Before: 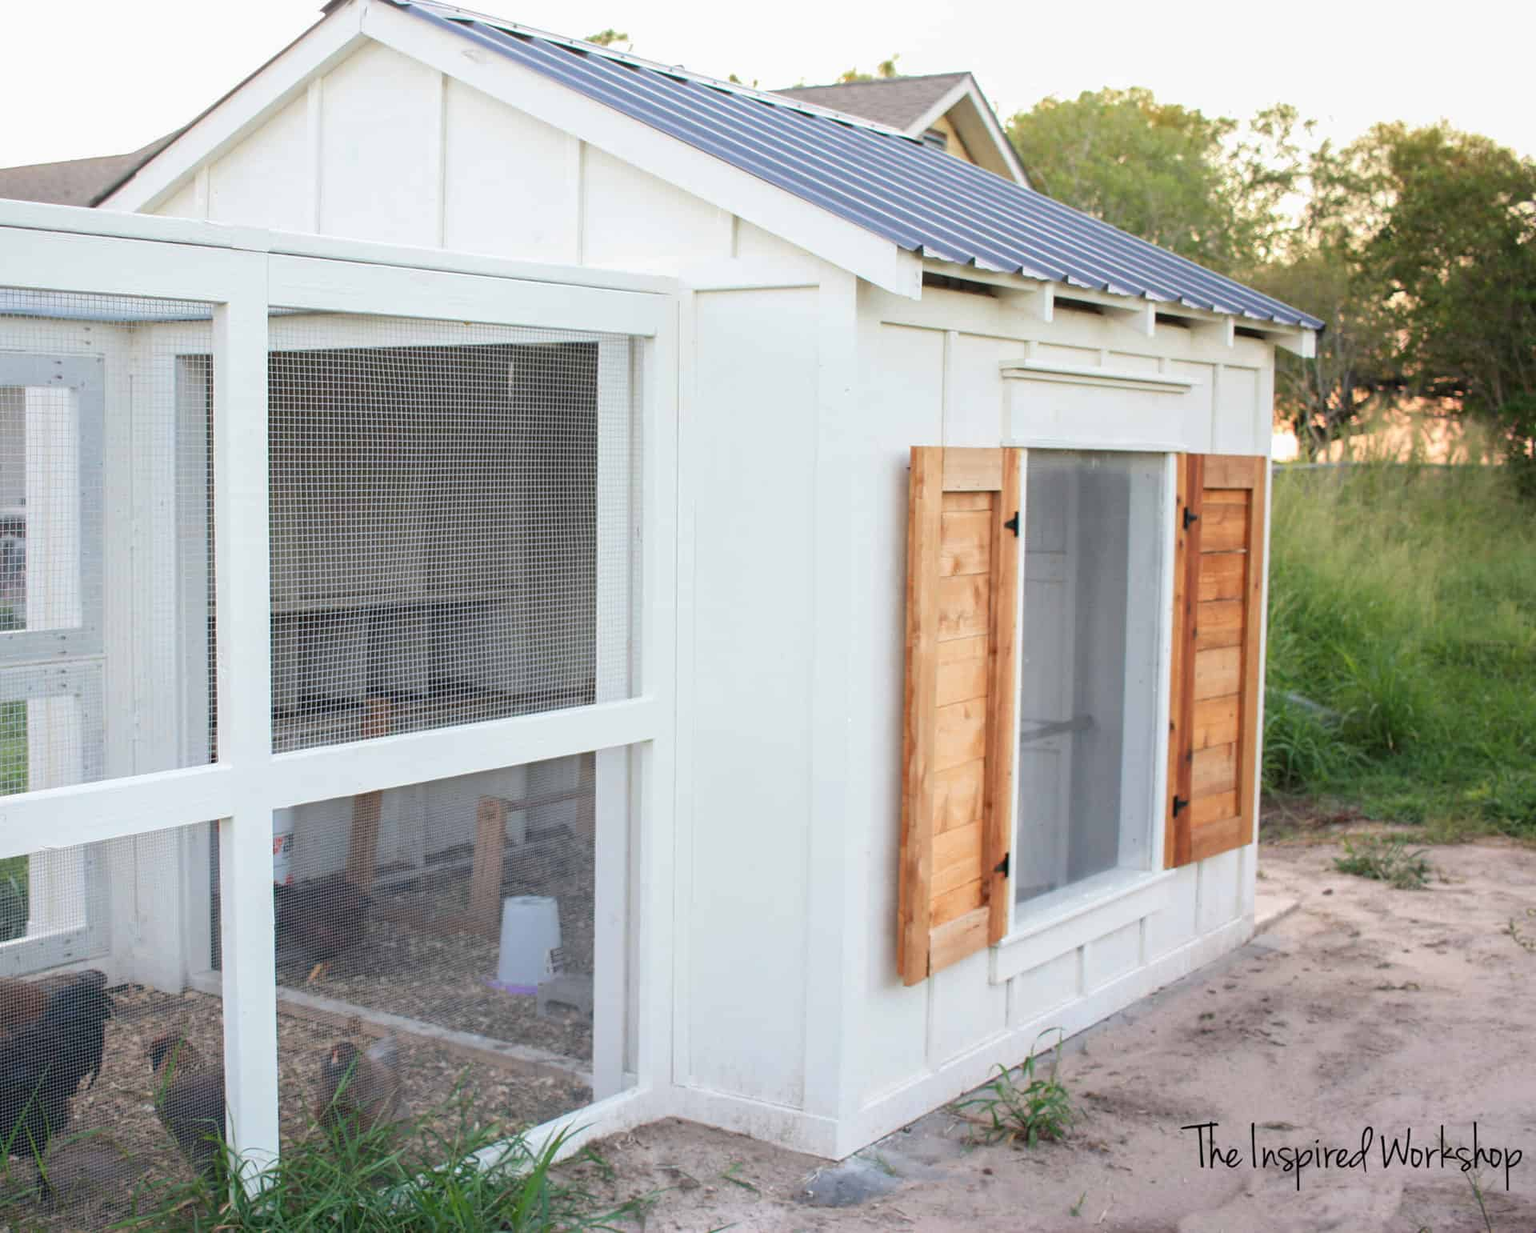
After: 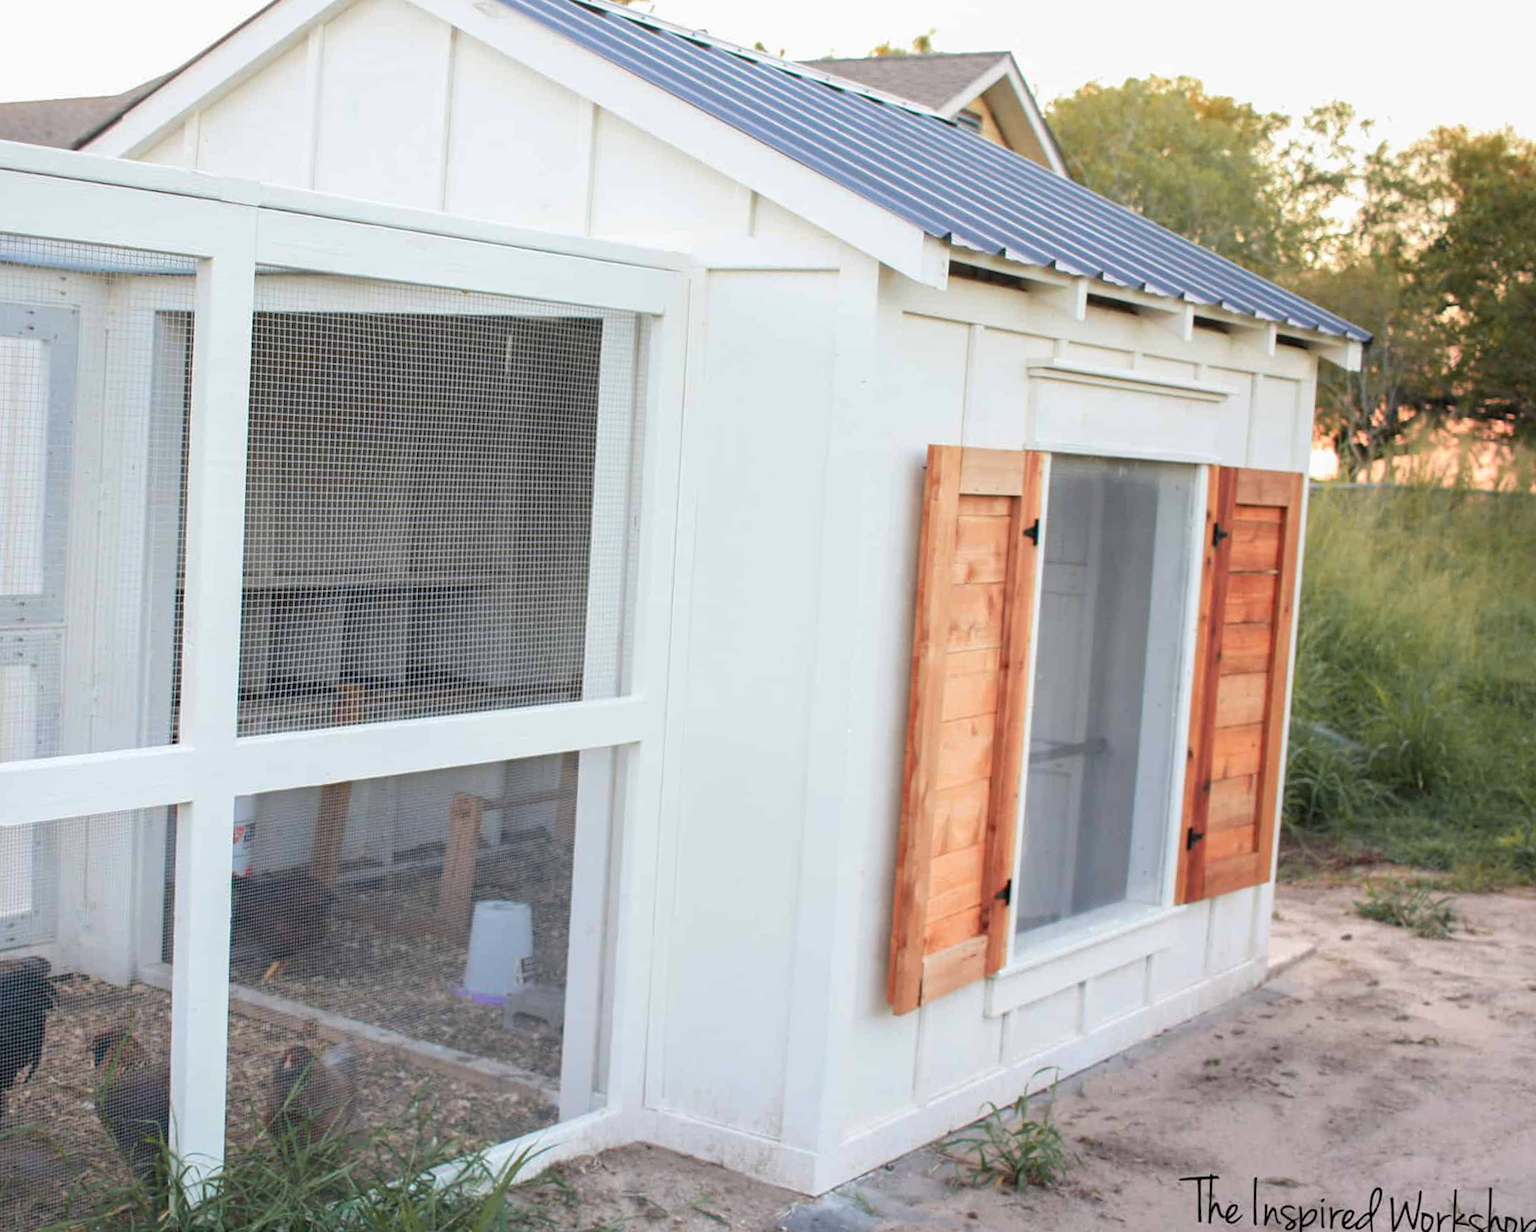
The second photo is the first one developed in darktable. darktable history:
crop and rotate: angle -2.76°
color zones: curves: ch1 [(0.263, 0.53) (0.376, 0.287) (0.487, 0.512) (0.748, 0.547) (1, 0.513)]; ch2 [(0.262, 0.45) (0.751, 0.477)]
